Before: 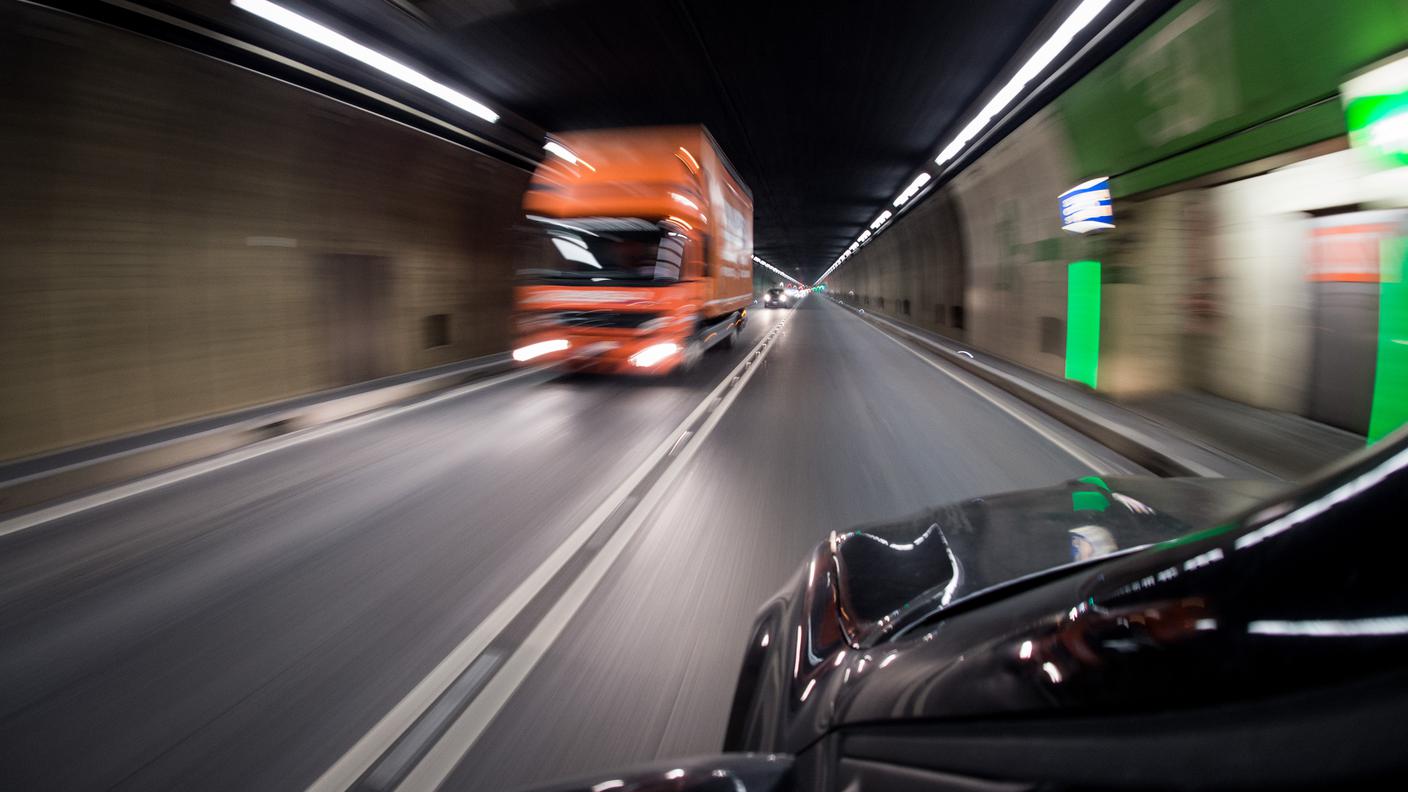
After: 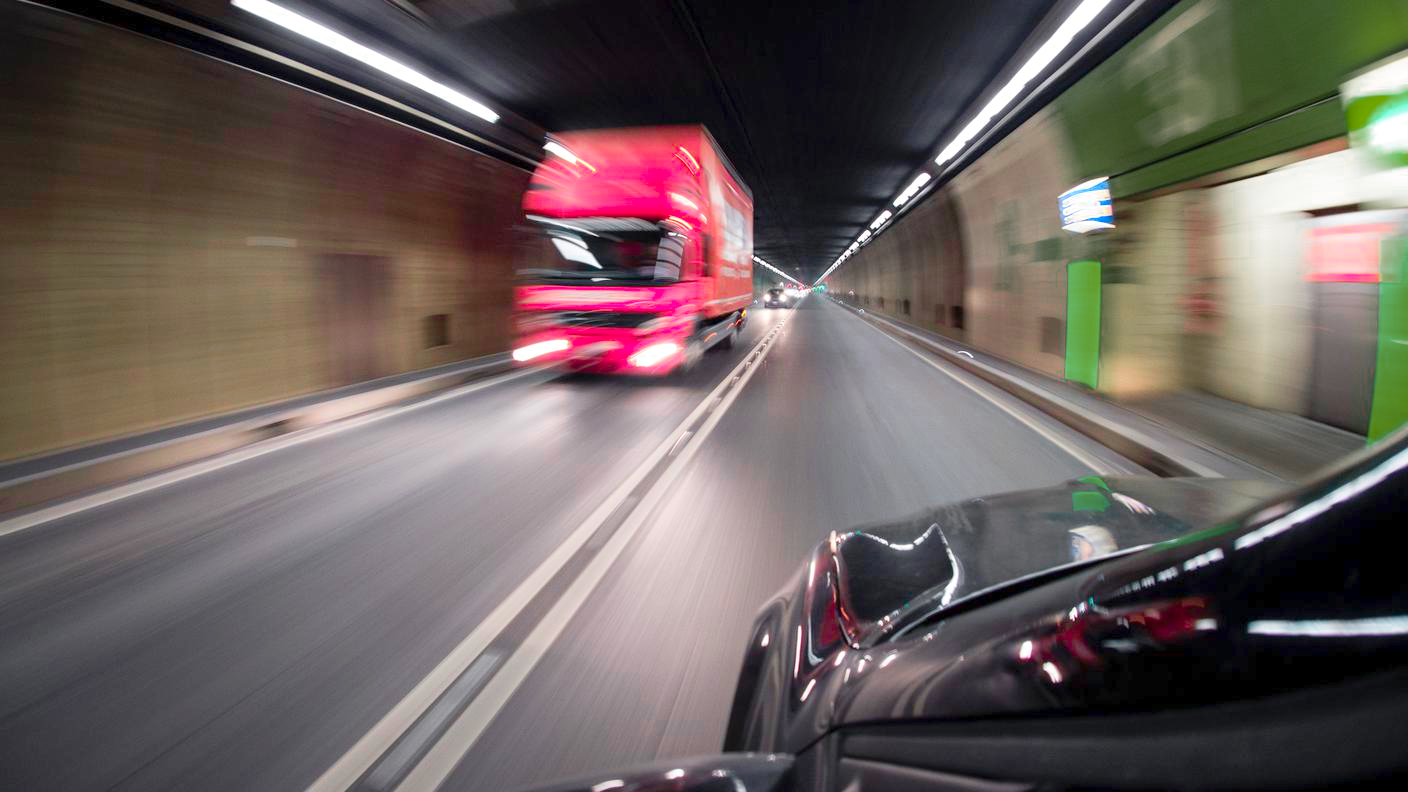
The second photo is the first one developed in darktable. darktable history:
levels: levels [0, 0.43, 0.984]
color zones: curves: ch0 [(0, 0.533) (0.126, 0.533) (0.234, 0.533) (0.368, 0.357) (0.5, 0.5) (0.625, 0.5) (0.74, 0.637) (0.875, 0.5)]; ch1 [(0.004, 0.708) (0.129, 0.662) (0.25, 0.5) (0.375, 0.331) (0.496, 0.396) (0.625, 0.649) (0.739, 0.26) (0.875, 0.5) (1, 0.478)]; ch2 [(0, 0.409) (0.132, 0.403) (0.236, 0.558) (0.379, 0.448) (0.5, 0.5) (0.625, 0.5) (0.691, 0.39) (0.875, 0.5)]
contrast equalizer: y [[0.5 ×6], [0.5 ×6], [0.5, 0.5, 0.501, 0.545, 0.707, 0.863], [0 ×6], [0 ×6]]
